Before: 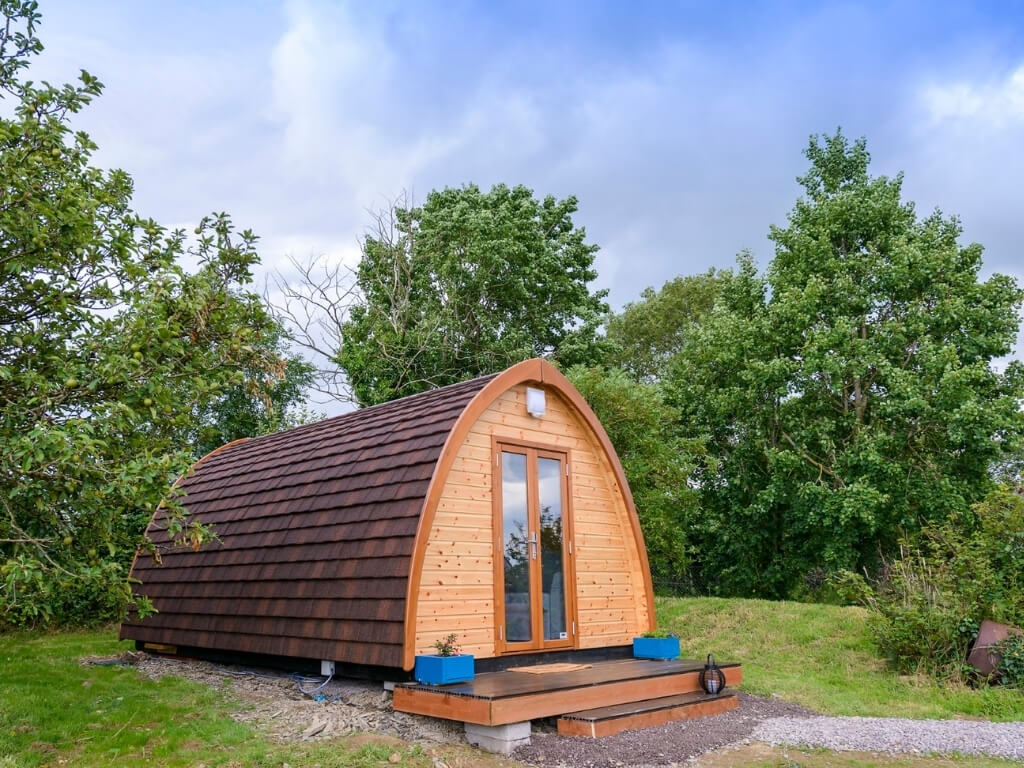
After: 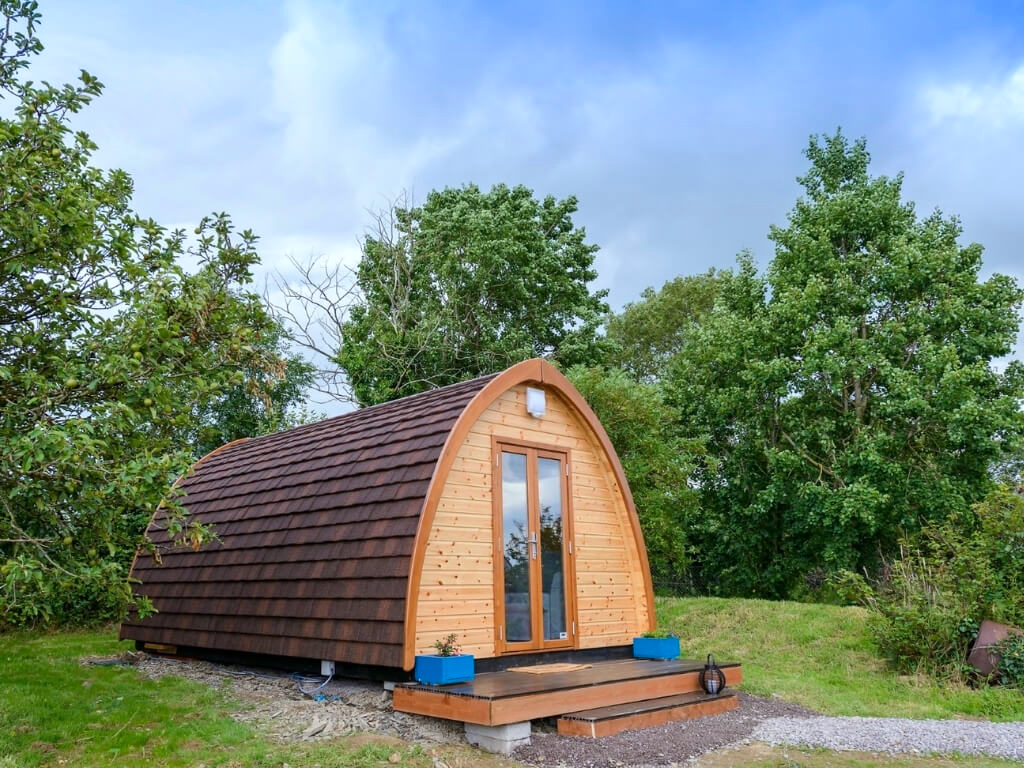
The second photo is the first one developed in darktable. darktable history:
color correction: highlights a* -6.69, highlights b* 0.49
white balance: red 1.009, blue 1.027
